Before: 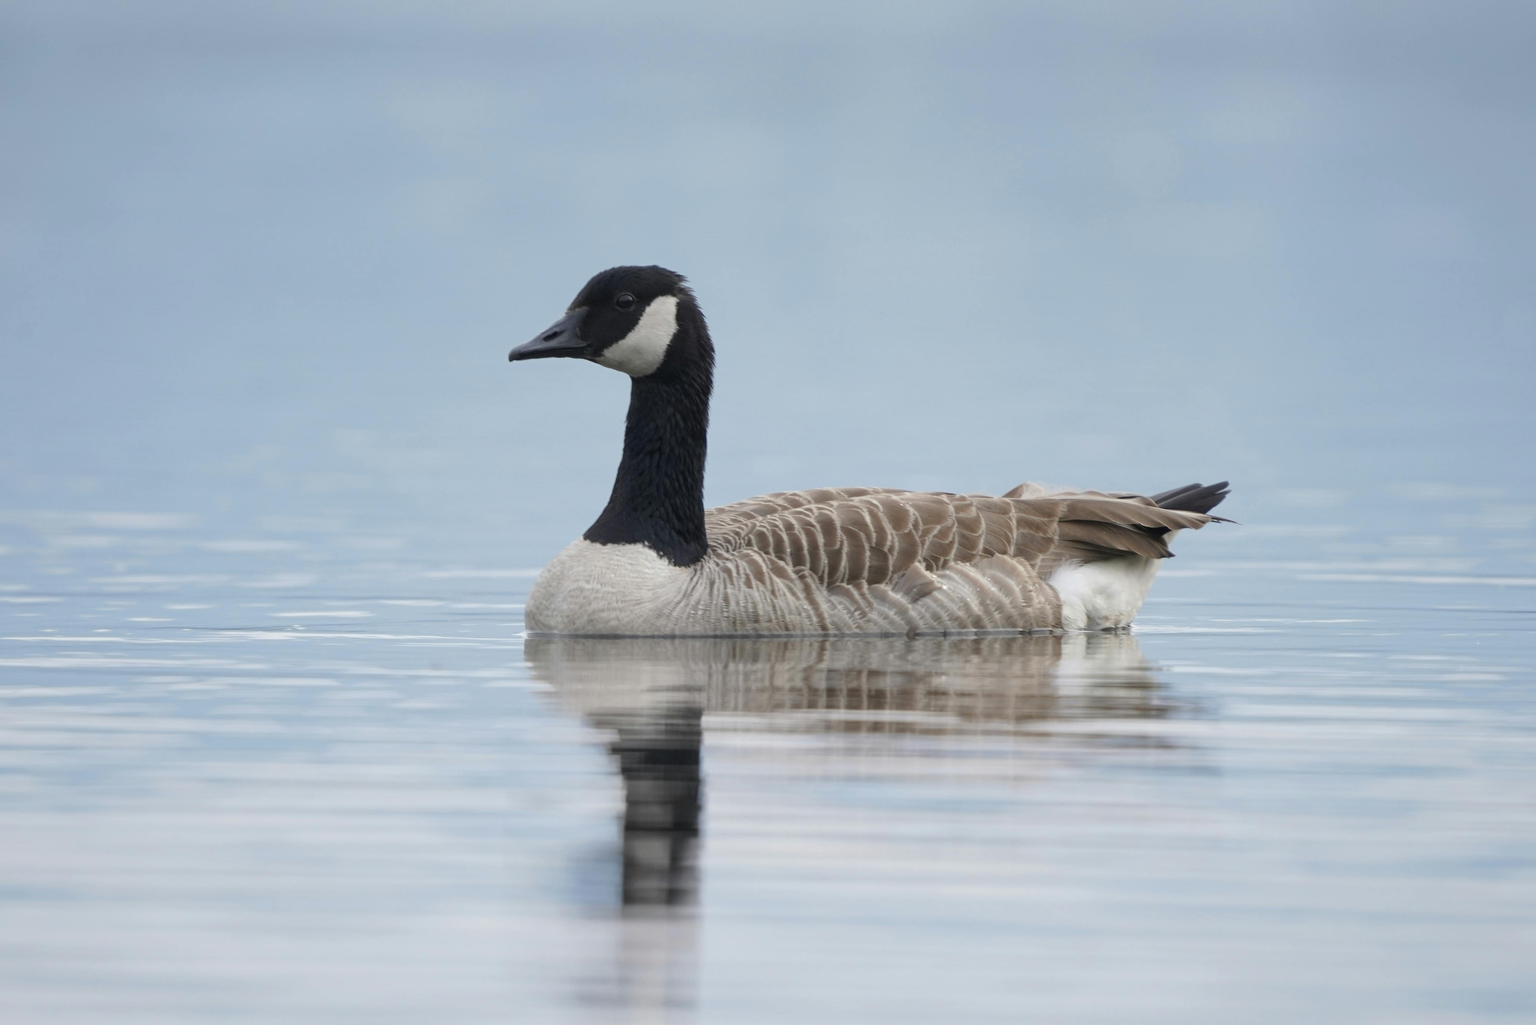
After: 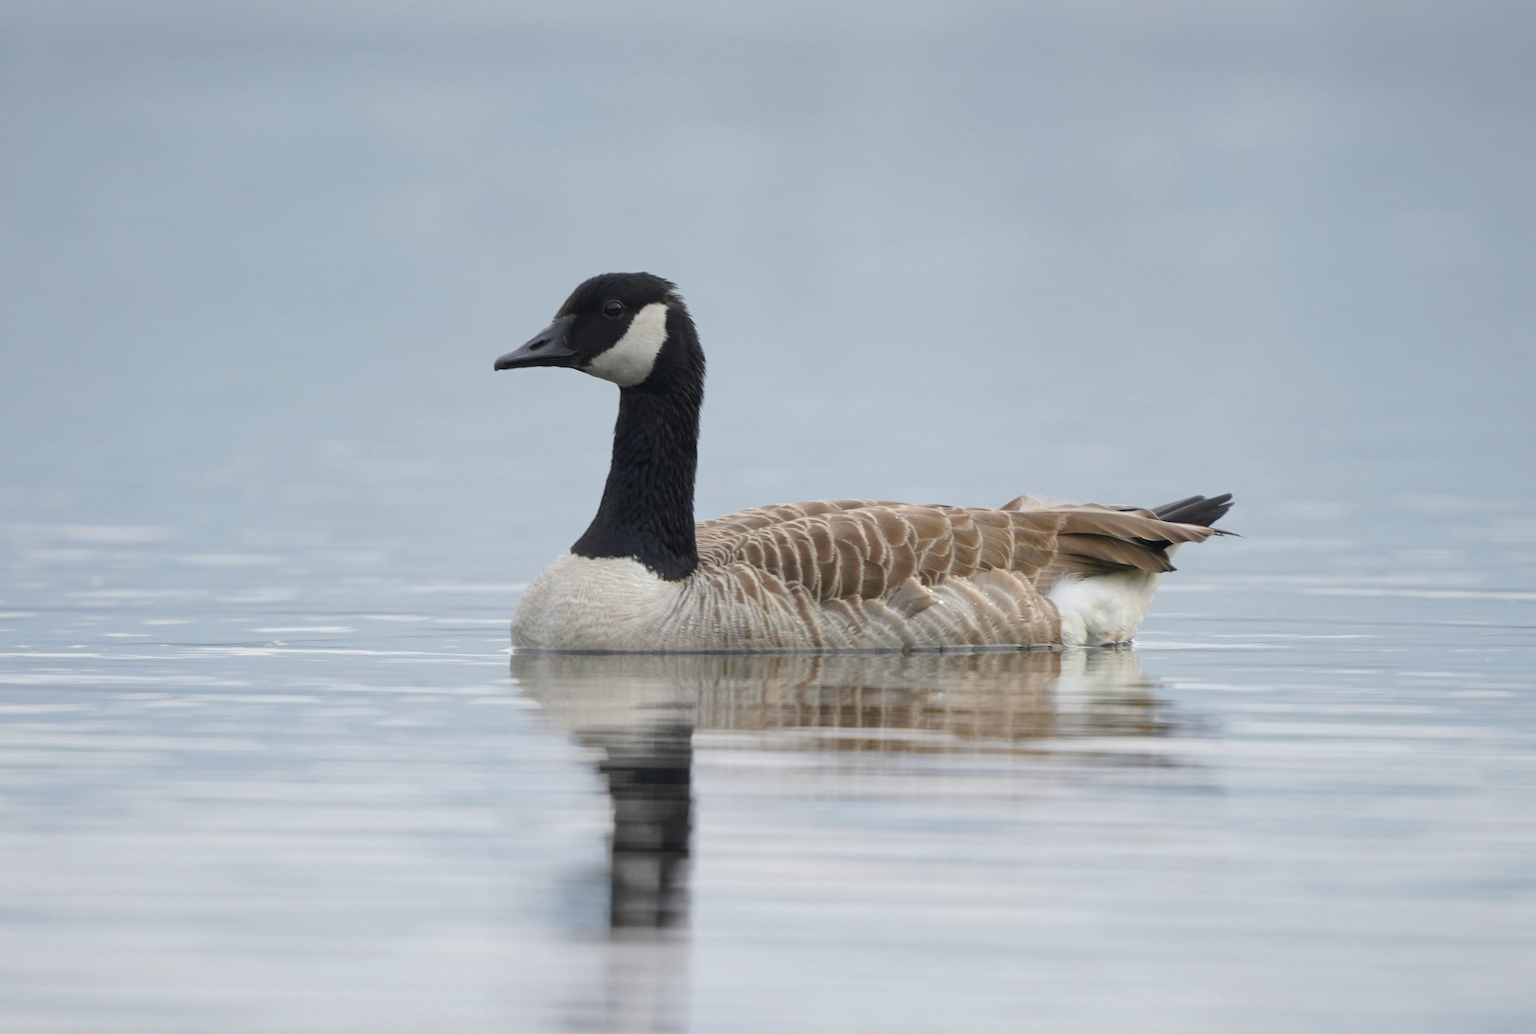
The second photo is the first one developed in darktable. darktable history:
crop and rotate: left 1.753%, right 0.665%, bottom 1.504%
color zones: curves: ch0 [(0, 0.511) (0.143, 0.531) (0.286, 0.56) (0.429, 0.5) (0.571, 0.5) (0.714, 0.5) (0.857, 0.5) (1, 0.5)]; ch1 [(0, 0.525) (0.143, 0.705) (0.286, 0.715) (0.429, 0.35) (0.571, 0.35) (0.714, 0.35) (0.857, 0.4) (1, 0.4)]; ch2 [(0, 0.572) (0.143, 0.512) (0.286, 0.473) (0.429, 0.45) (0.571, 0.5) (0.714, 0.5) (0.857, 0.518) (1, 0.518)]
